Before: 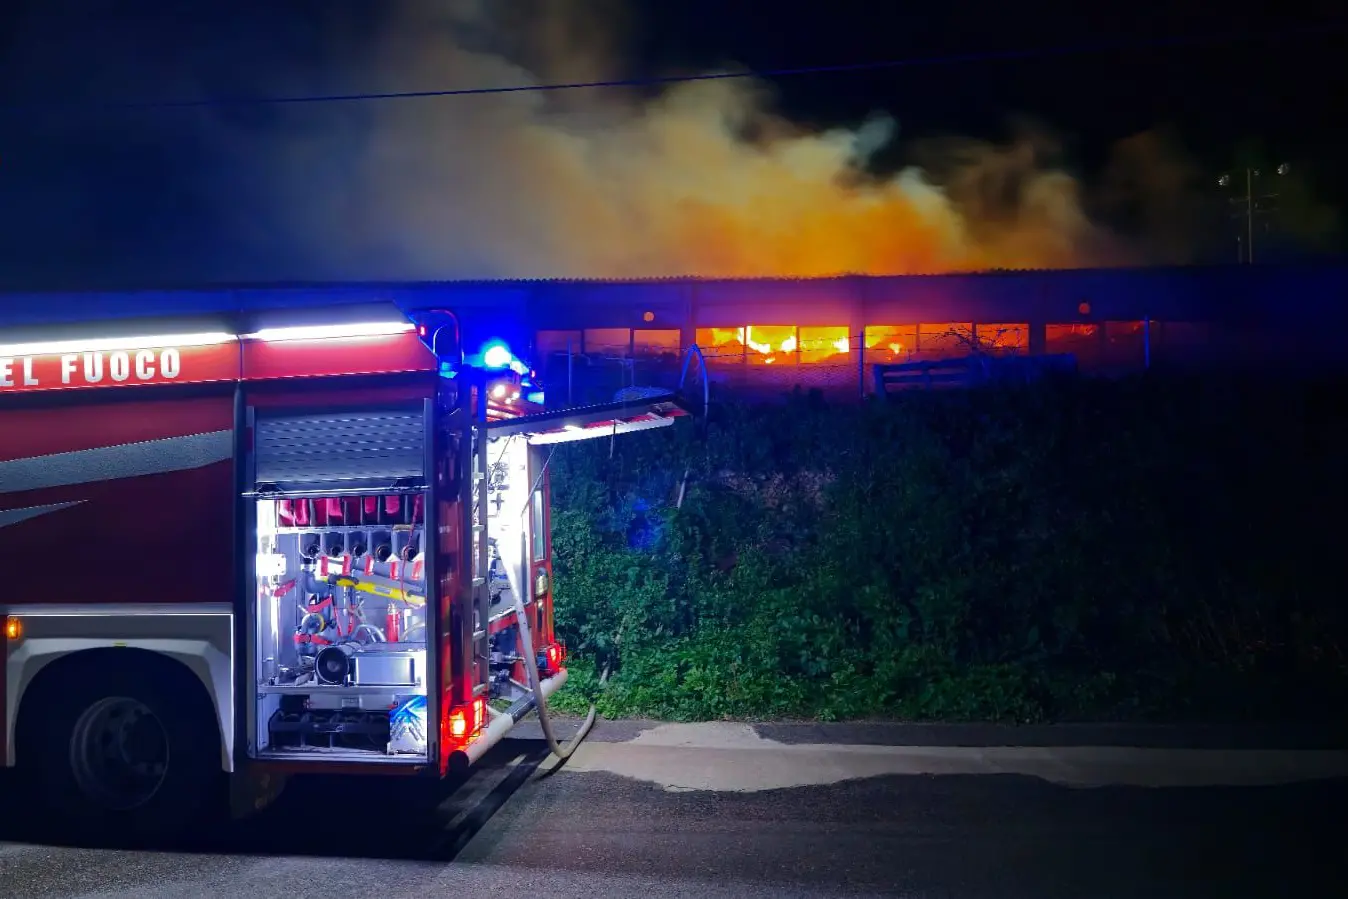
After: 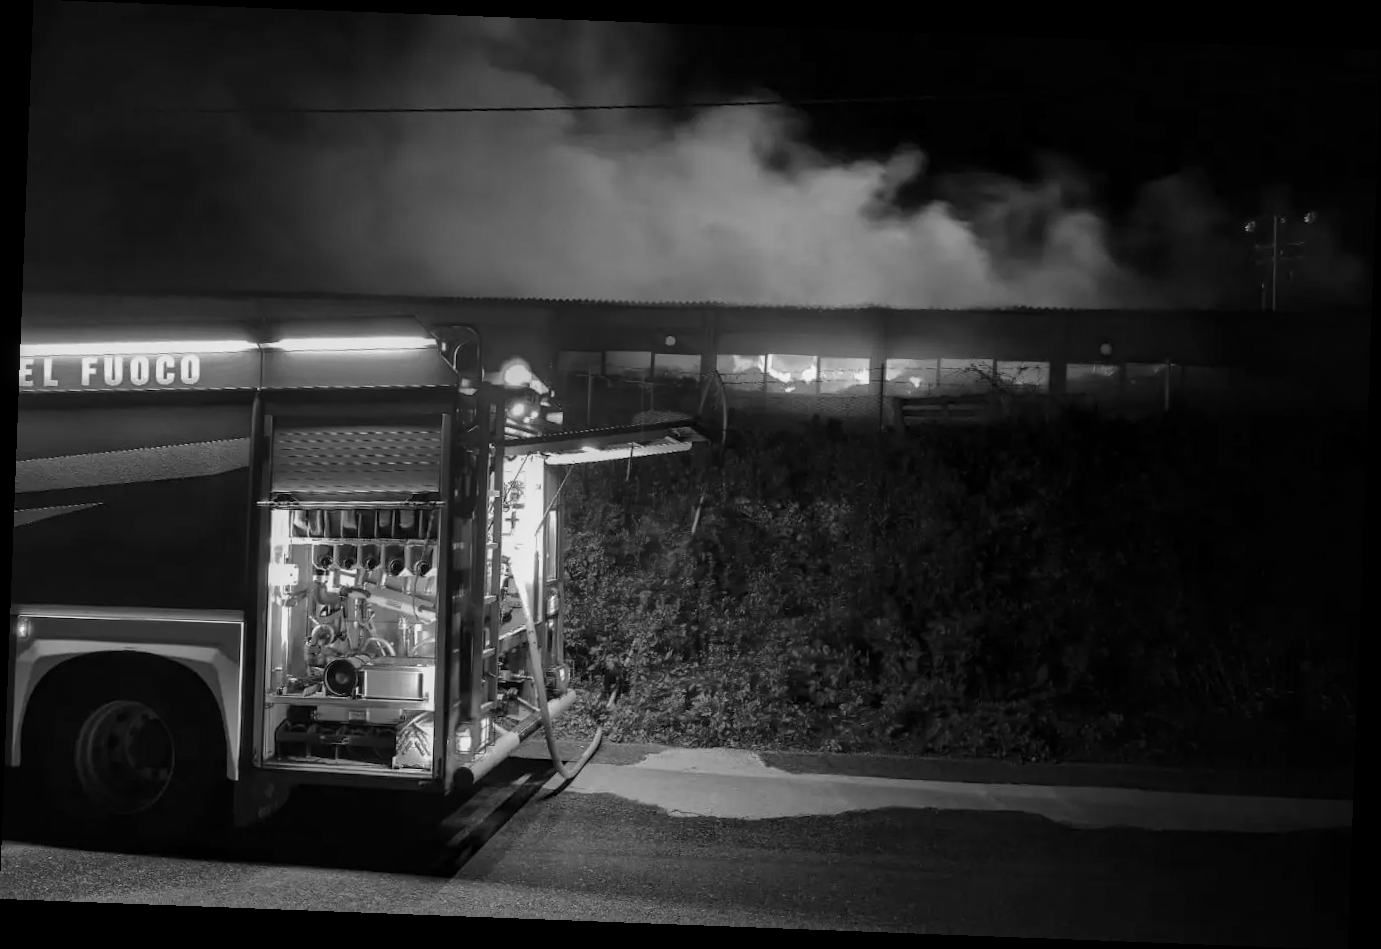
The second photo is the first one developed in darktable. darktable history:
monochrome: a -74.22, b 78.2
rotate and perspective: rotation 2.17°, automatic cropping off
local contrast: on, module defaults
